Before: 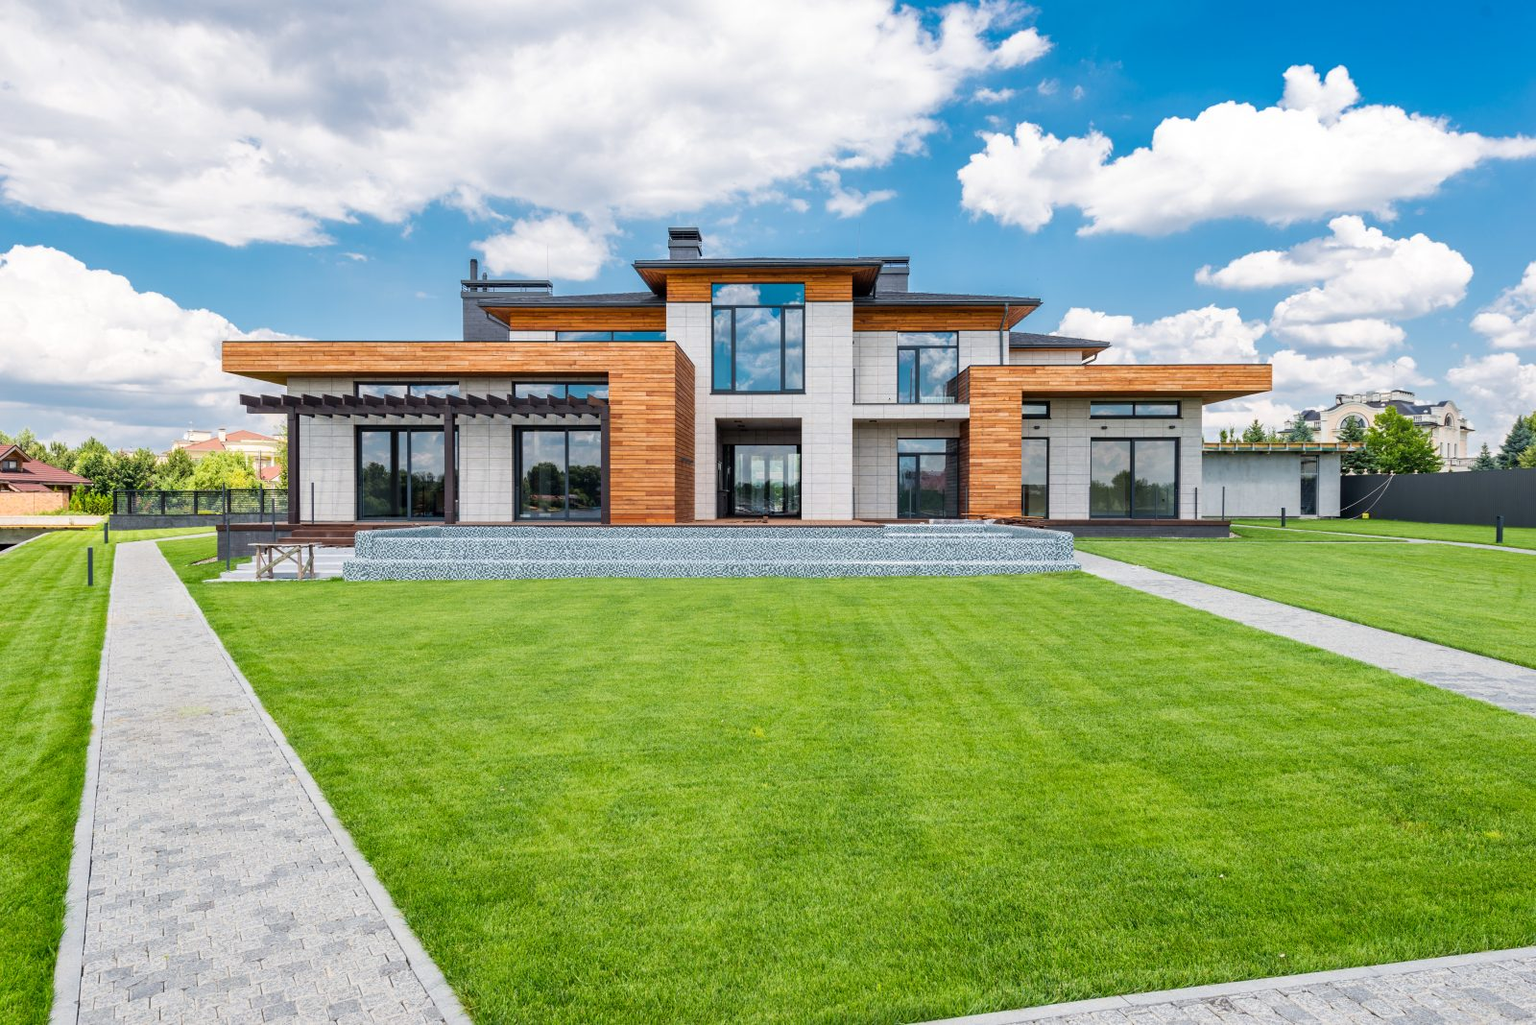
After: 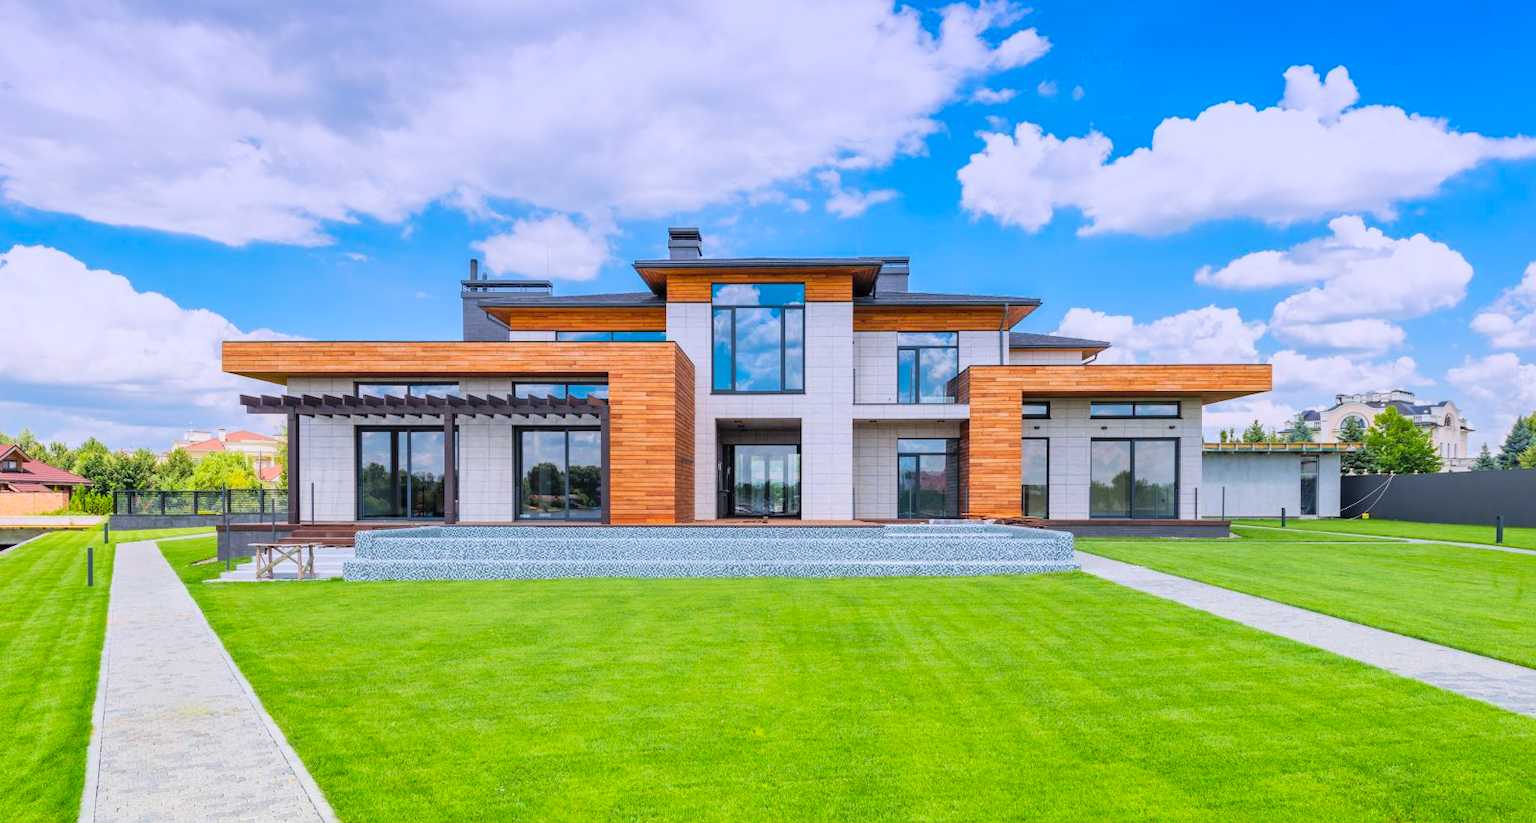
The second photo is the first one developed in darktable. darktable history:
contrast brightness saturation: contrast 0.07, brightness 0.18, saturation 0.4
graduated density: hue 238.83°, saturation 50%
crop: bottom 19.644%
